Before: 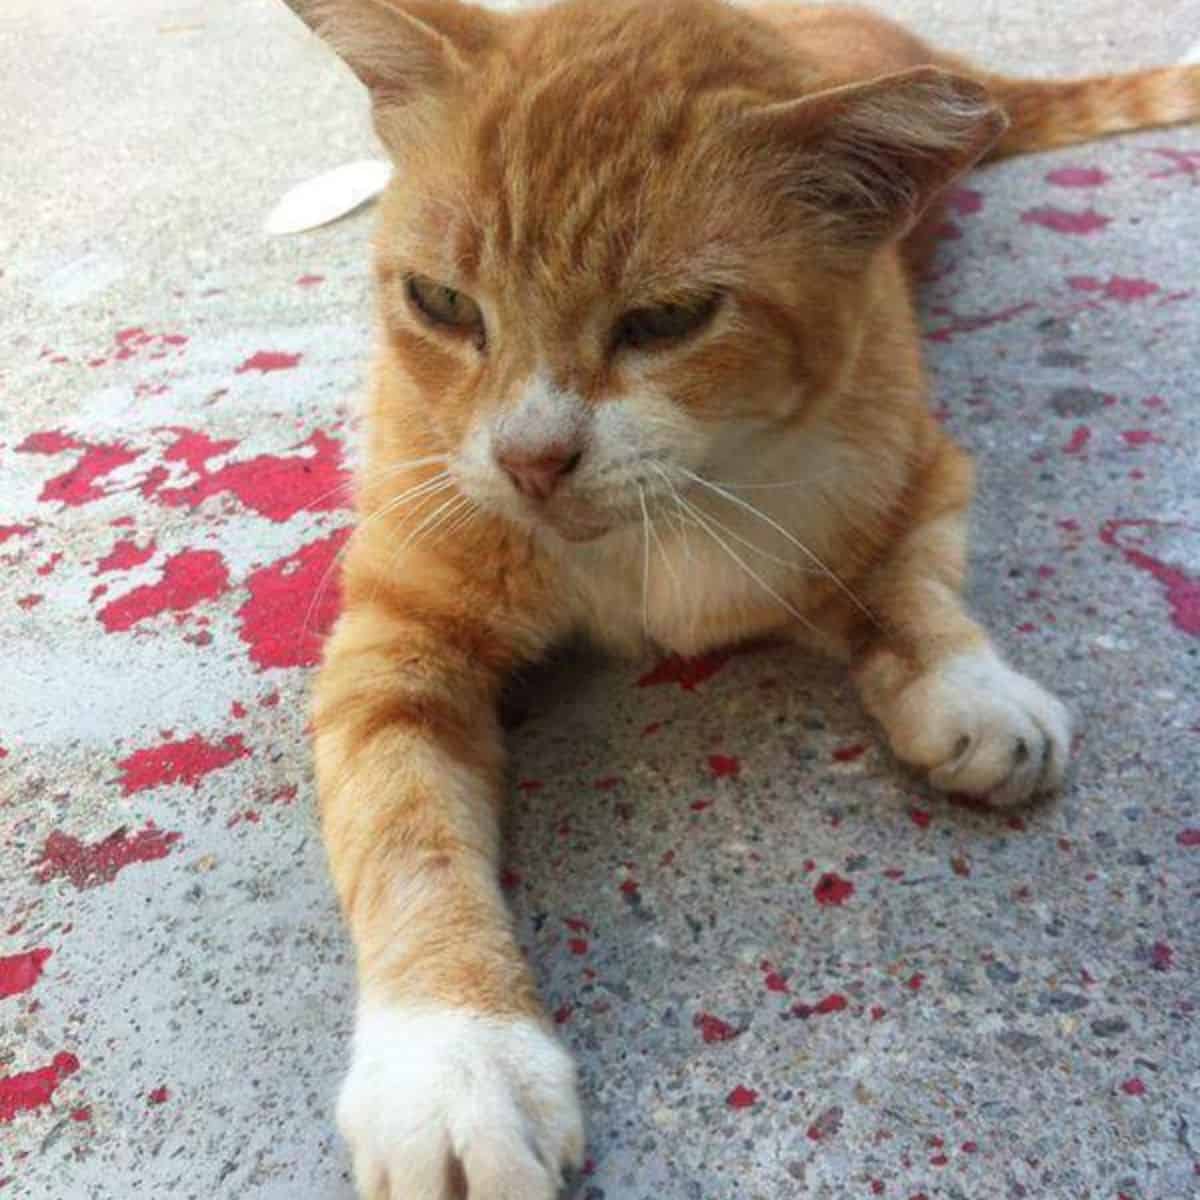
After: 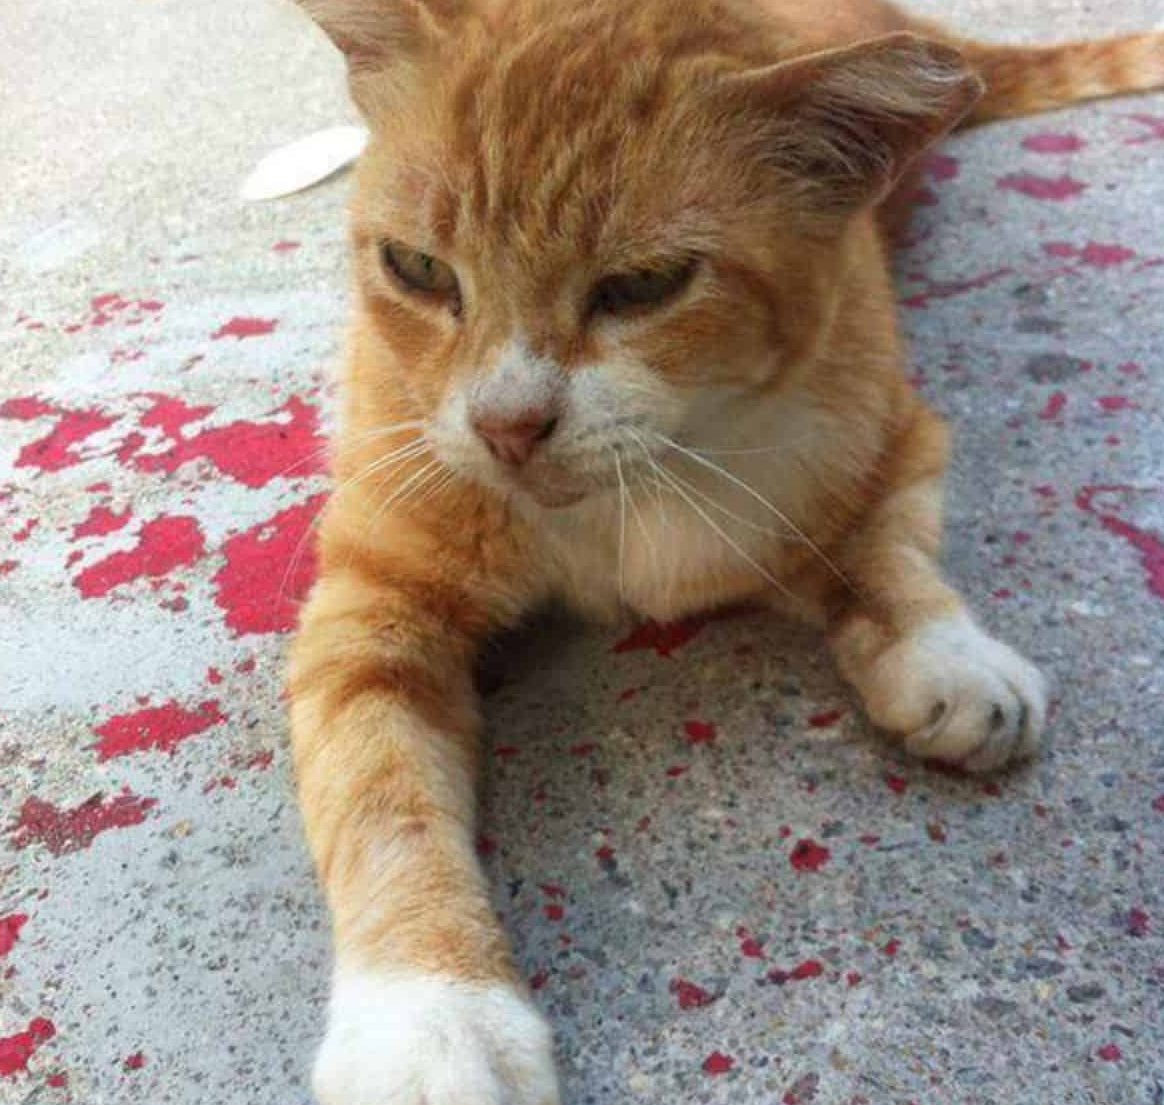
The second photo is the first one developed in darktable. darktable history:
crop: left 2.047%, top 2.915%, right 0.879%, bottom 4.986%
